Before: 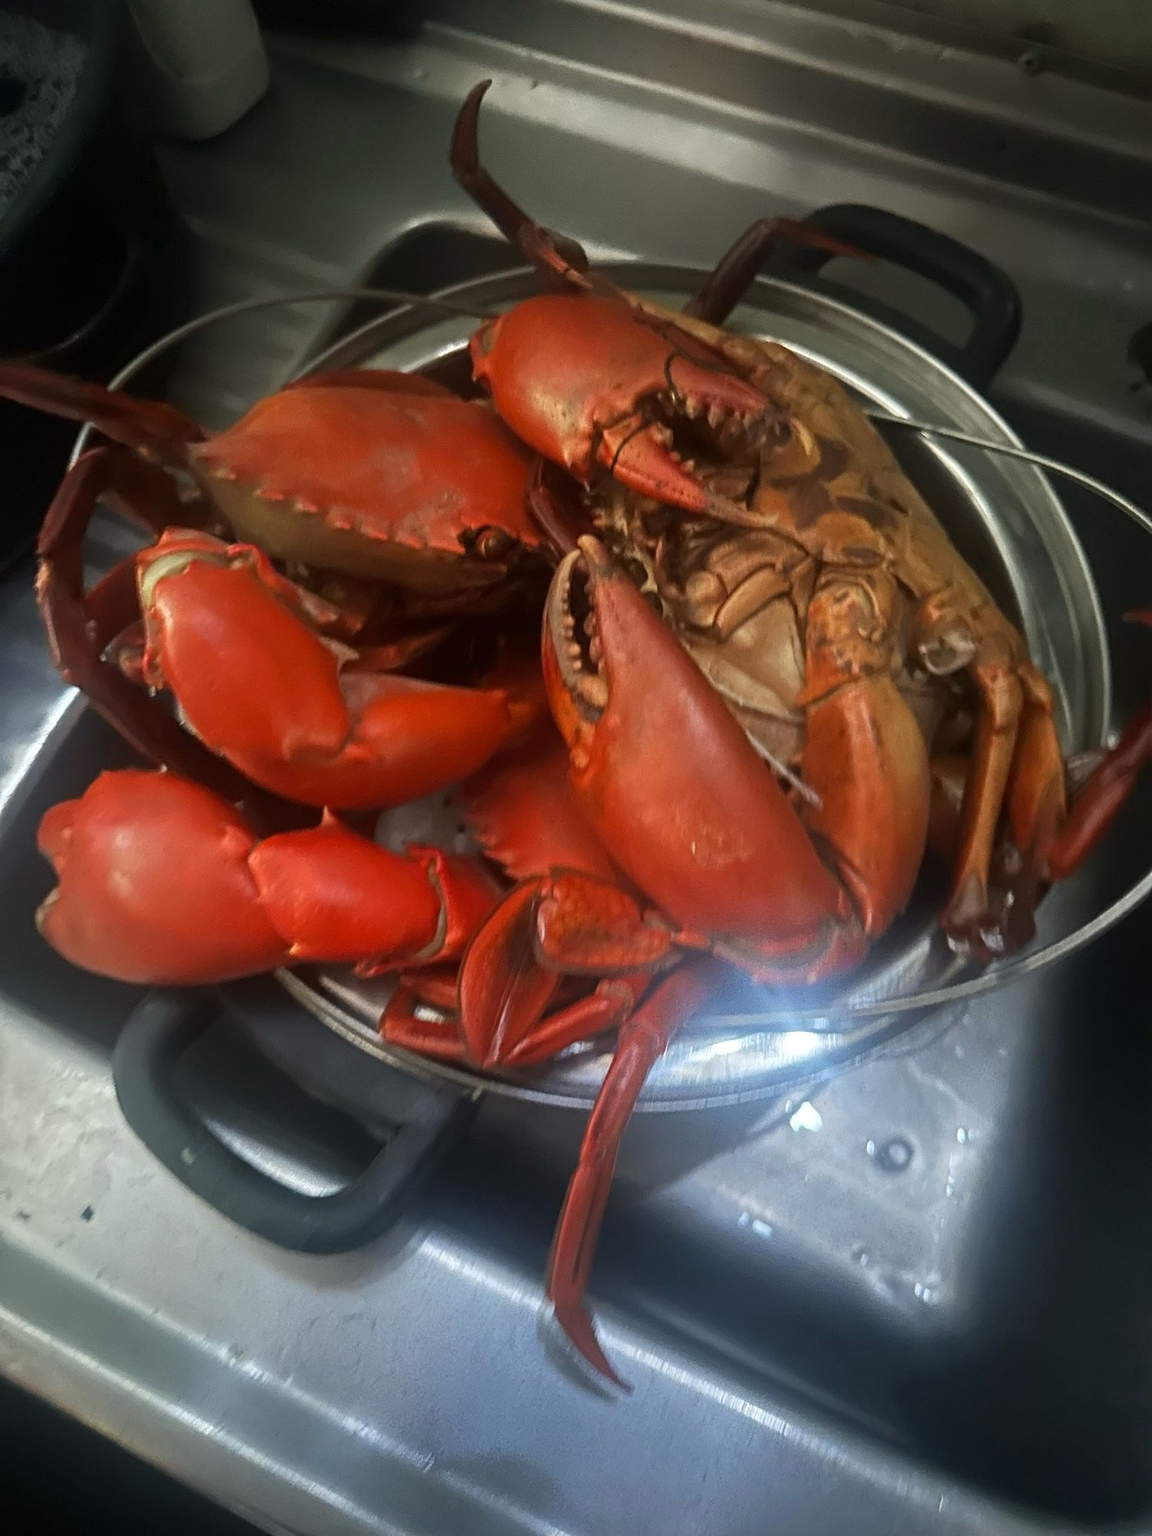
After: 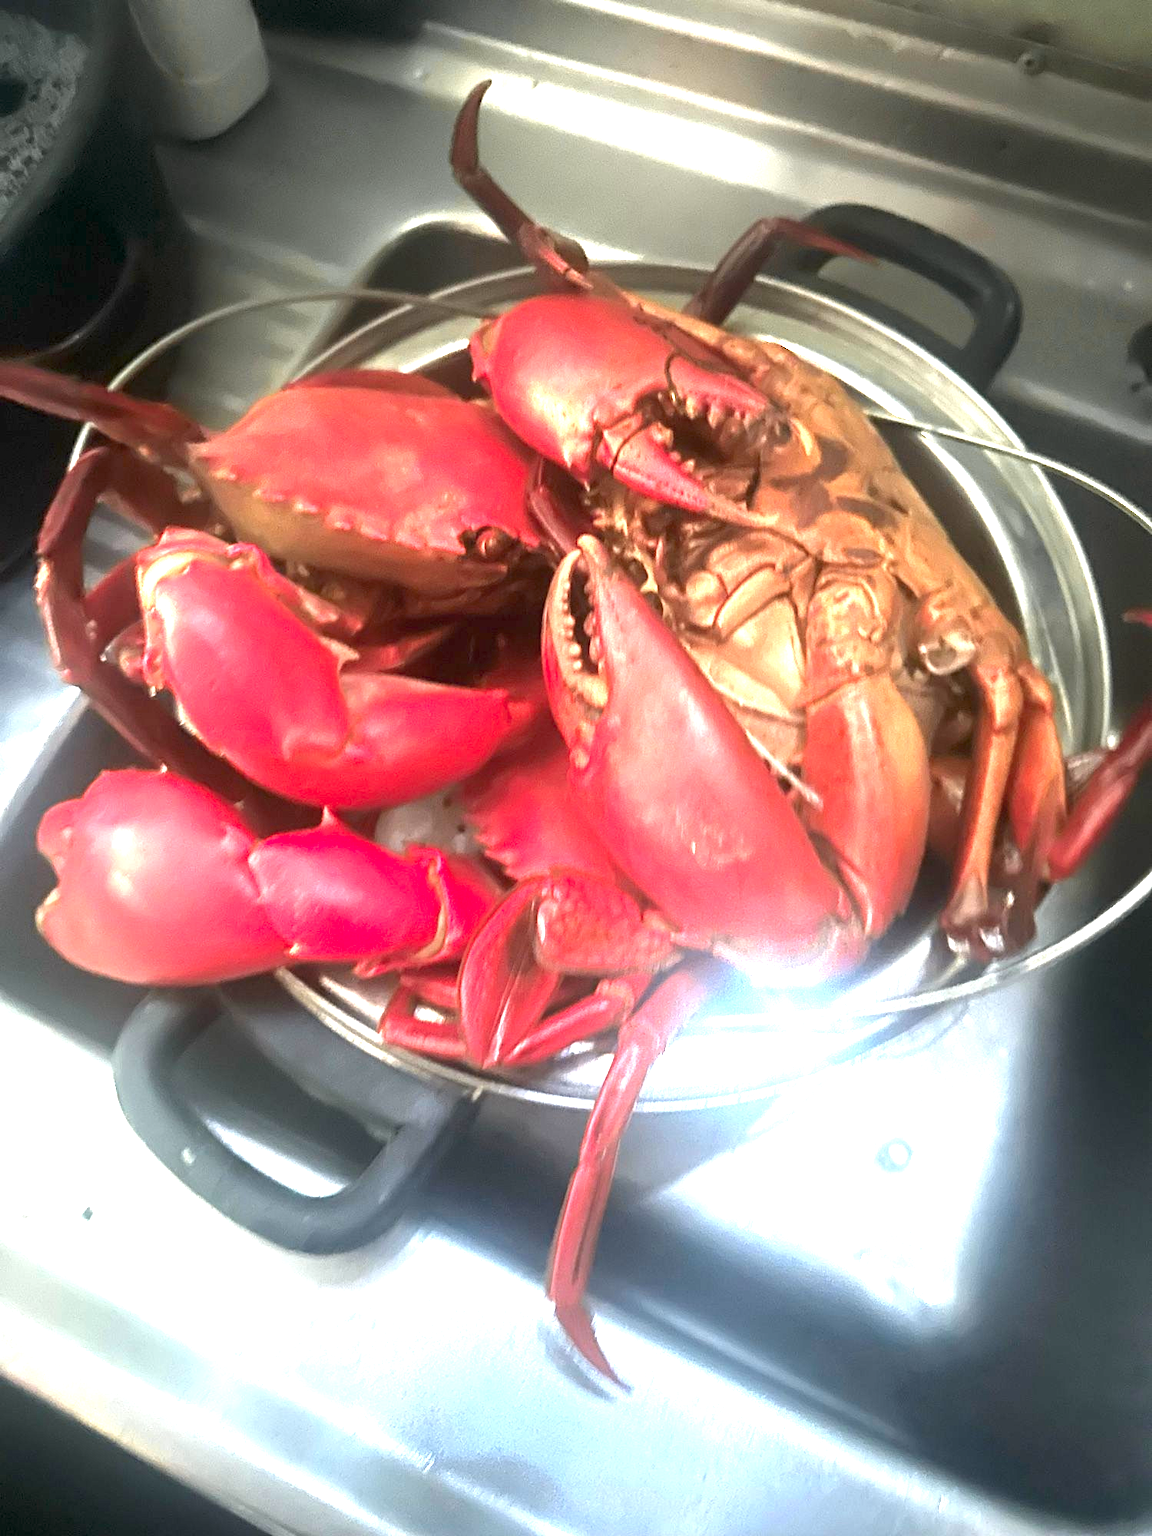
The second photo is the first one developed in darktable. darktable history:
exposure: exposure 2.255 EV, compensate highlight preservation false
color zones: curves: ch1 [(0.29, 0.492) (0.373, 0.185) (0.509, 0.481)]; ch2 [(0.25, 0.462) (0.749, 0.457)]
